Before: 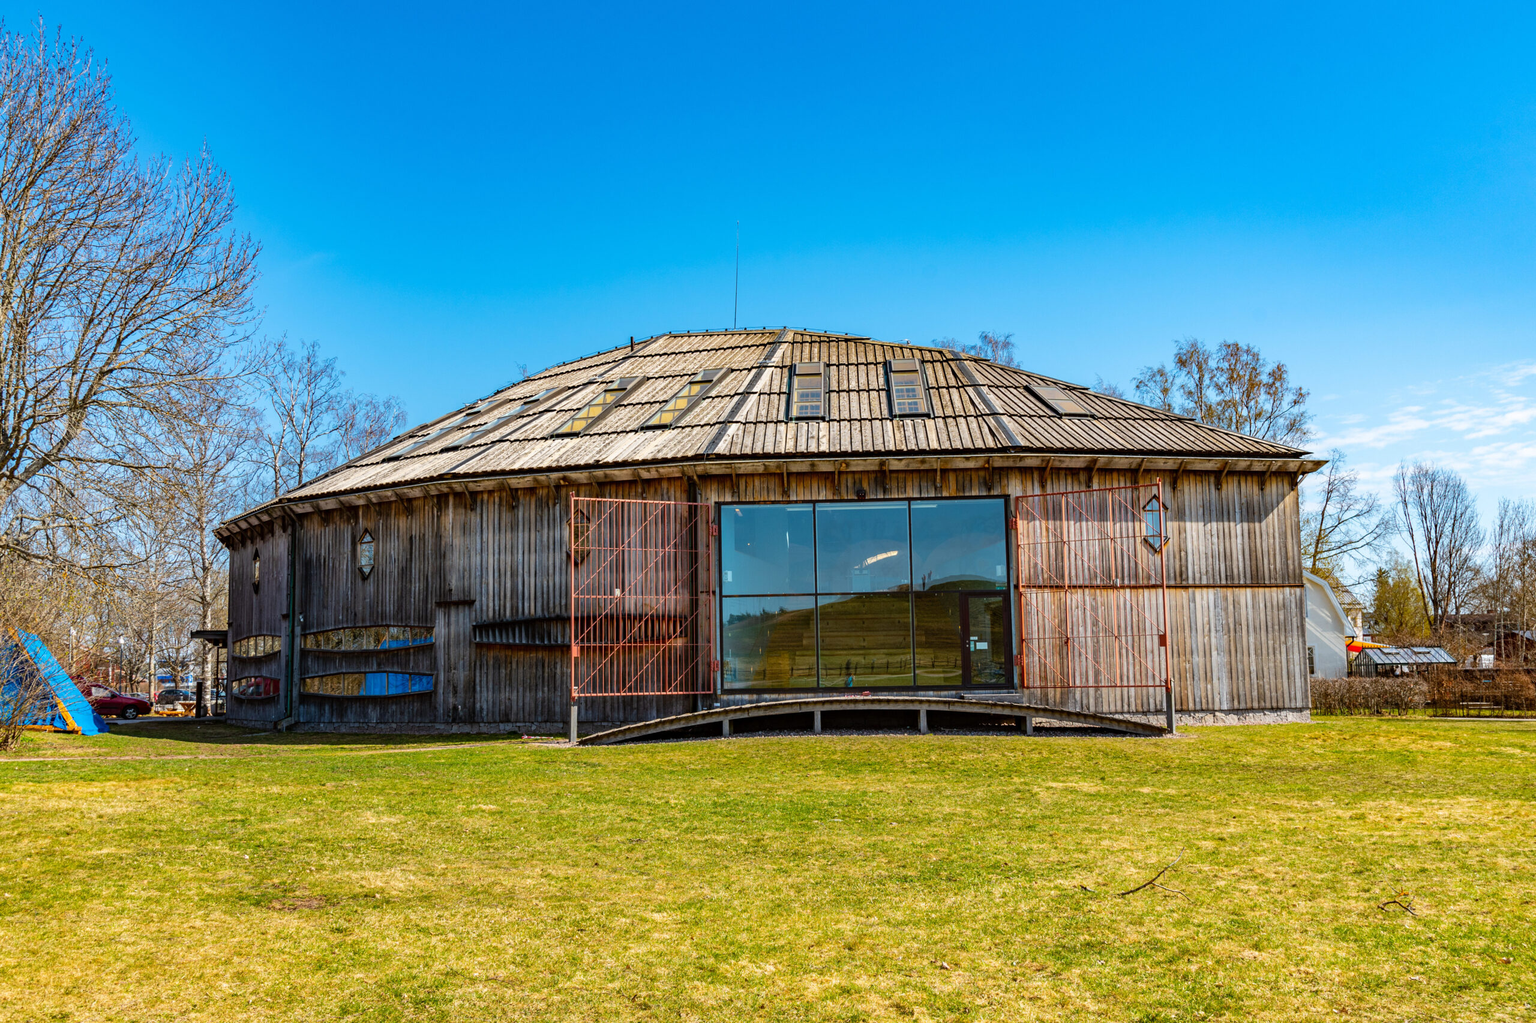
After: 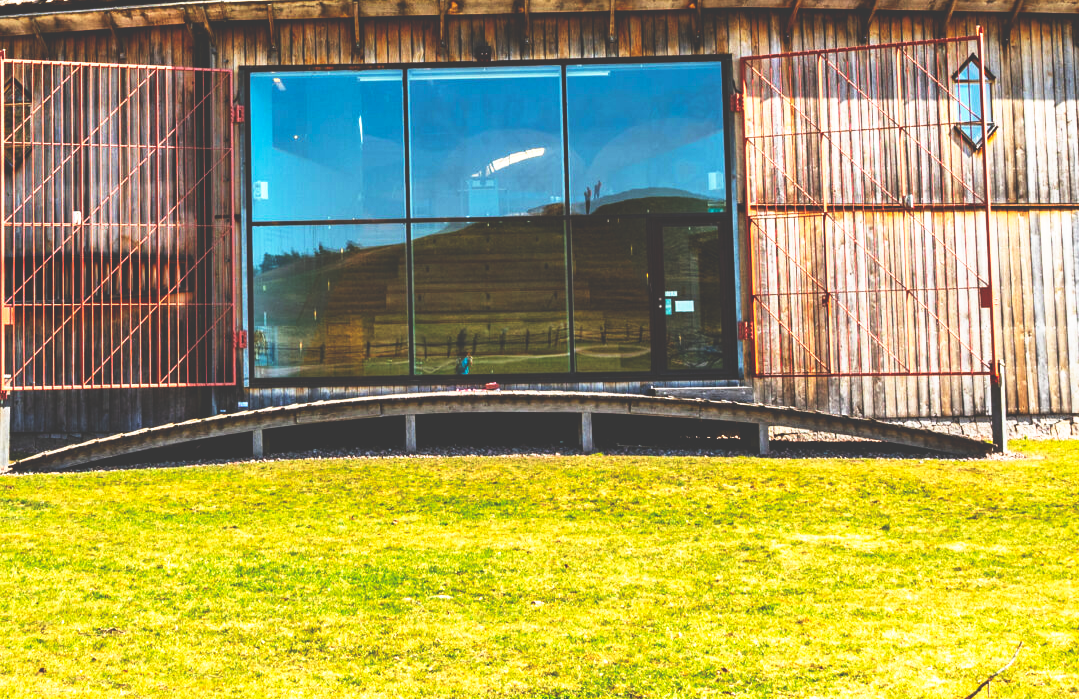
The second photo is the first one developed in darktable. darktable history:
exposure: black level correction 0, exposure 0.5 EV, compensate highlight preservation false
crop: left 37.221%, top 45.169%, right 20.63%, bottom 13.777%
base curve: curves: ch0 [(0, 0.036) (0.007, 0.037) (0.604, 0.887) (1, 1)], preserve colors none
